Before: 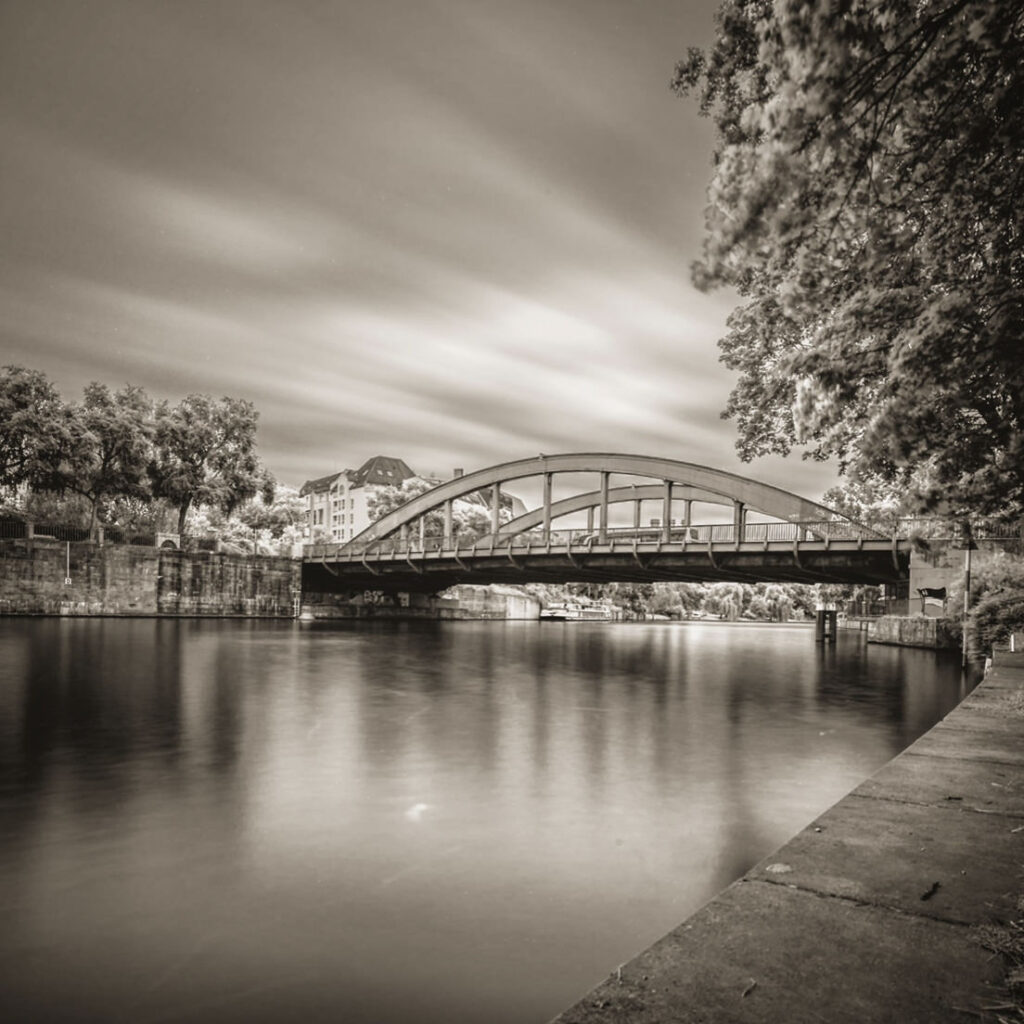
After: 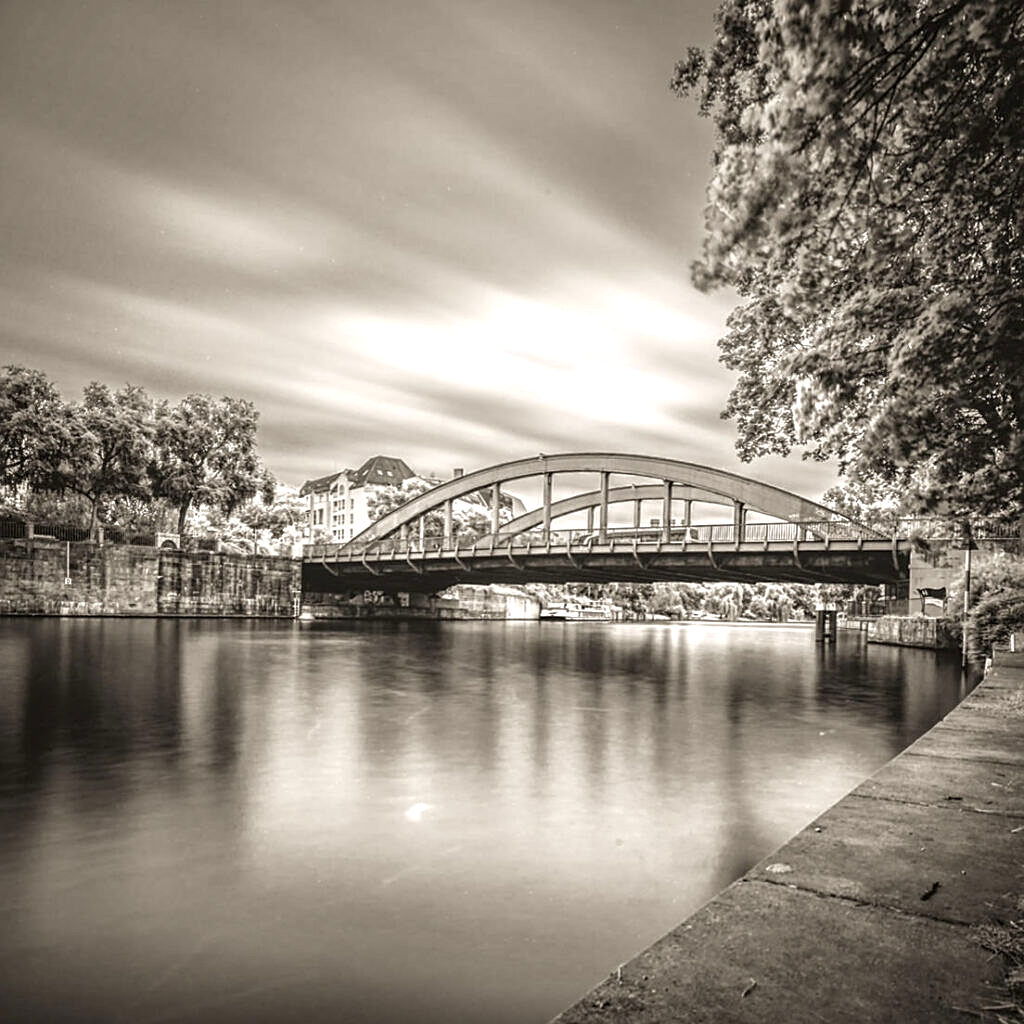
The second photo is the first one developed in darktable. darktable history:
exposure: black level correction 0, exposure 0.5 EV, compensate highlight preservation false
sharpen: on, module defaults
local contrast: on, module defaults
